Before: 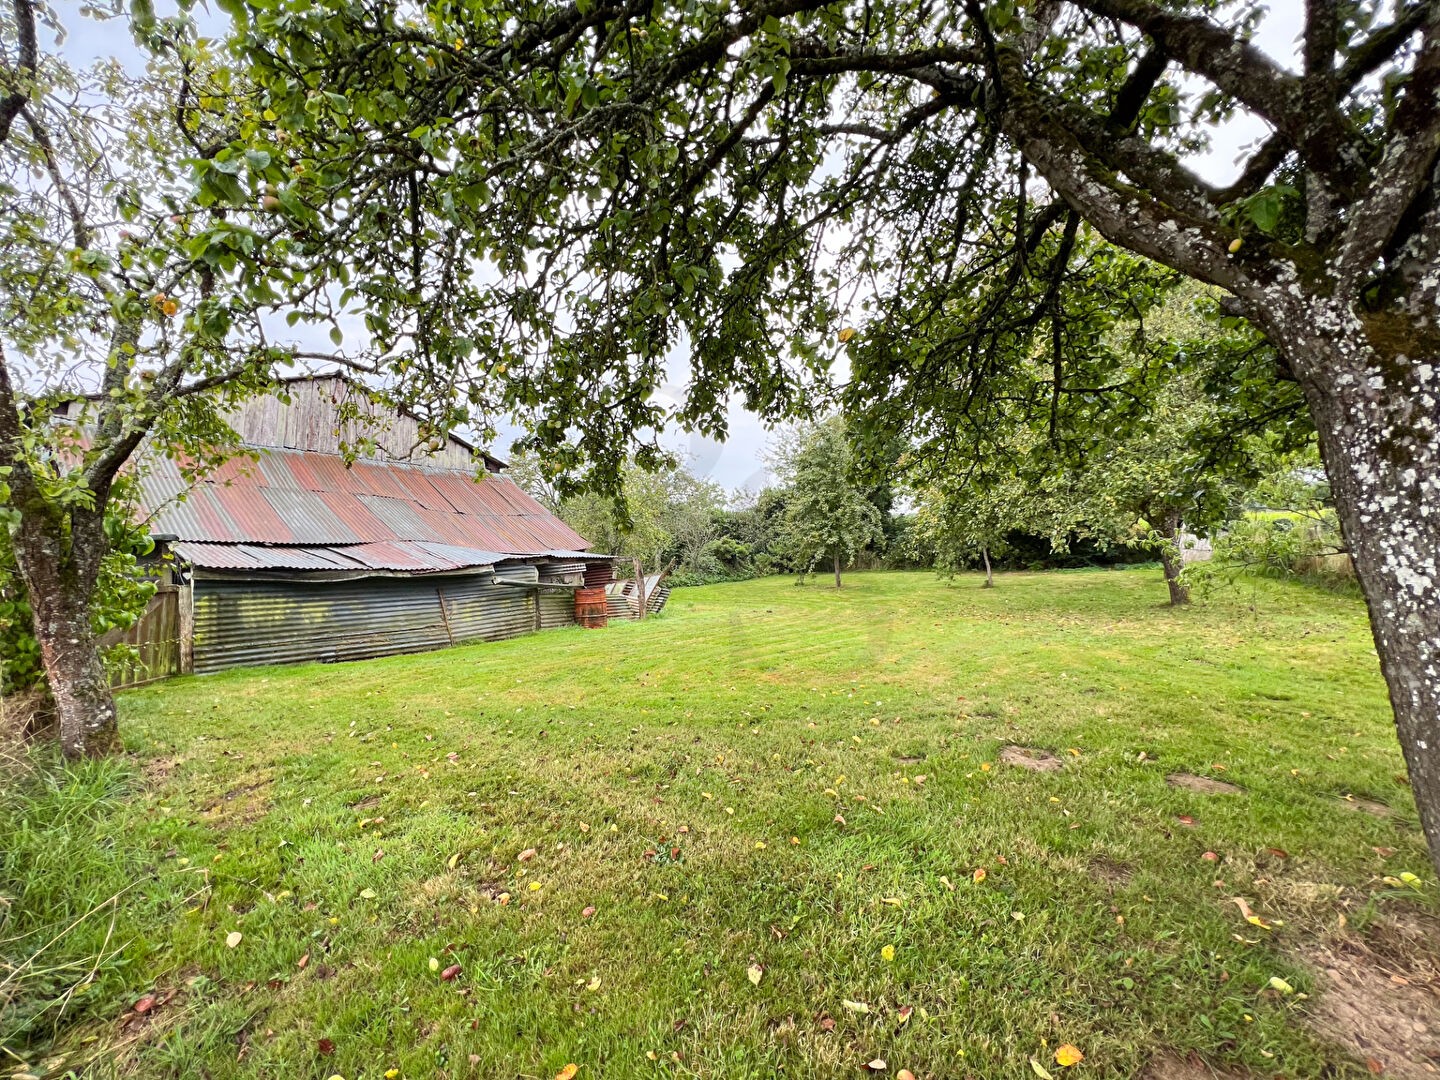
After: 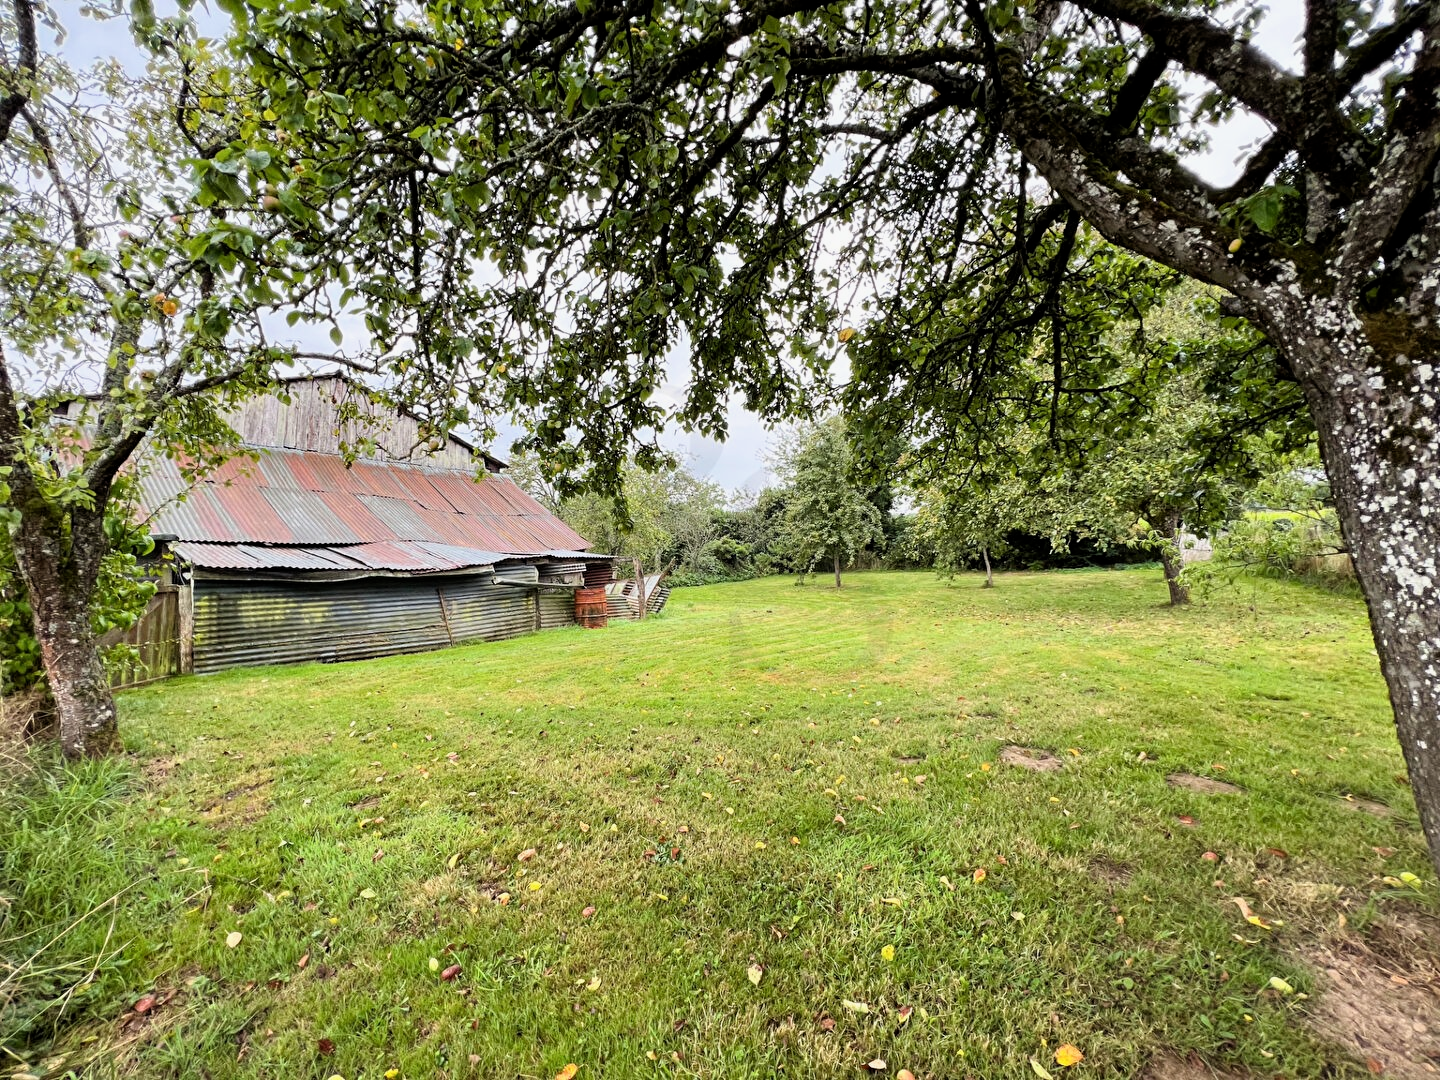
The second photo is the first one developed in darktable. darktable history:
filmic rgb: black relative exposure -12.81 EV, white relative exposure 2.8 EV, target black luminance 0%, hardness 8.57, latitude 70.63%, contrast 1.134, shadows ↔ highlights balance -0.505%
